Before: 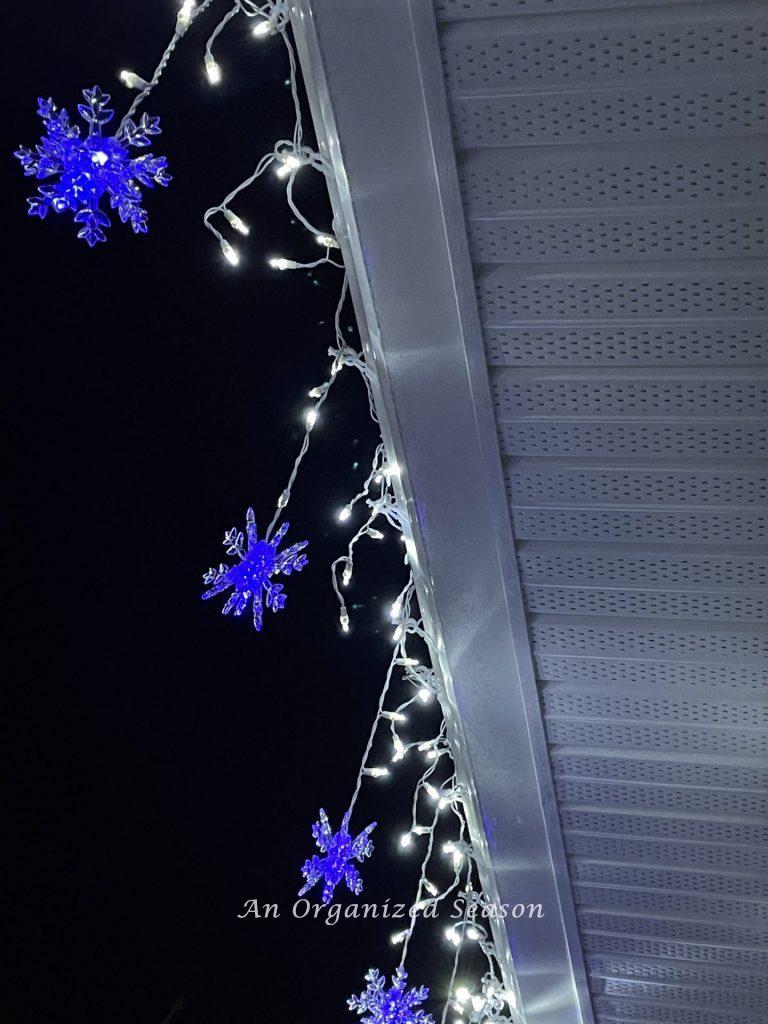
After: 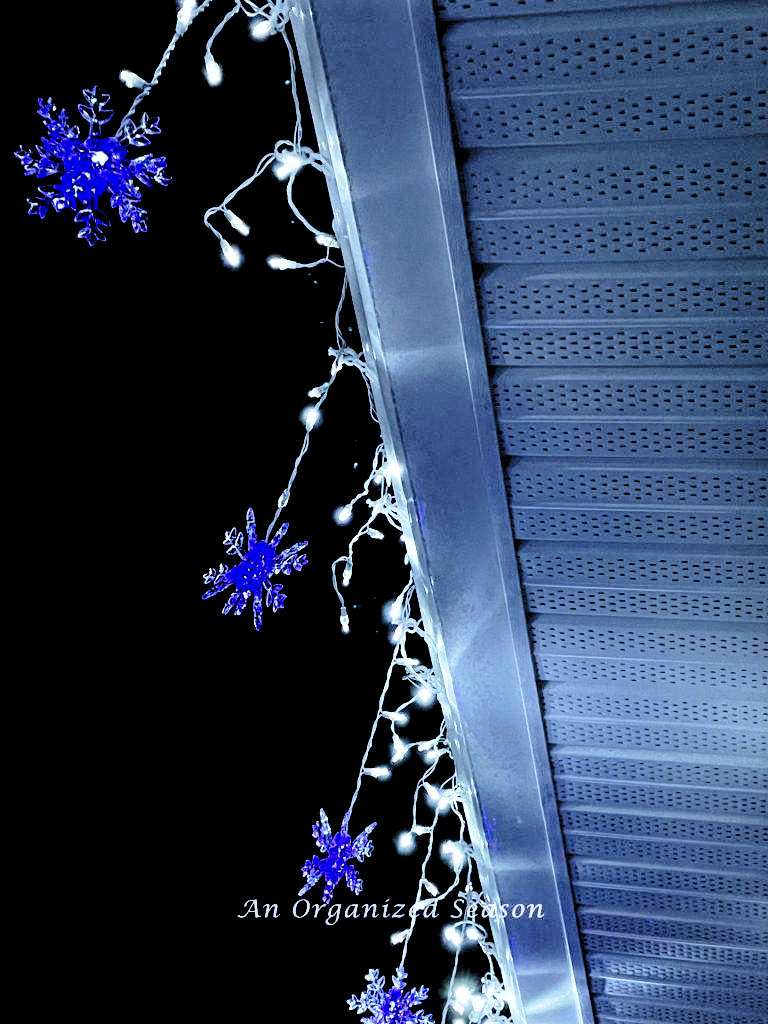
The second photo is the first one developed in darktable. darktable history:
white balance: red 0.984, blue 1.059
base curve: curves: ch0 [(0, 0) (0.028, 0.03) (0.121, 0.232) (0.46, 0.748) (0.859, 0.968) (1, 1)], preserve colors none
rgb levels: levels [[0.034, 0.472, 0.904], [0, 0.5, 1], [0, 0.5, 1]]
rotate and perspective: automatic cropping original format, crop left 0, crop top 0
color calibration: illuminant F (fluorescent), F source F9 (Cool White Deluxe 4150 K) – high CRI, x 0.374, y 0.373, temperature 4158.34 K
